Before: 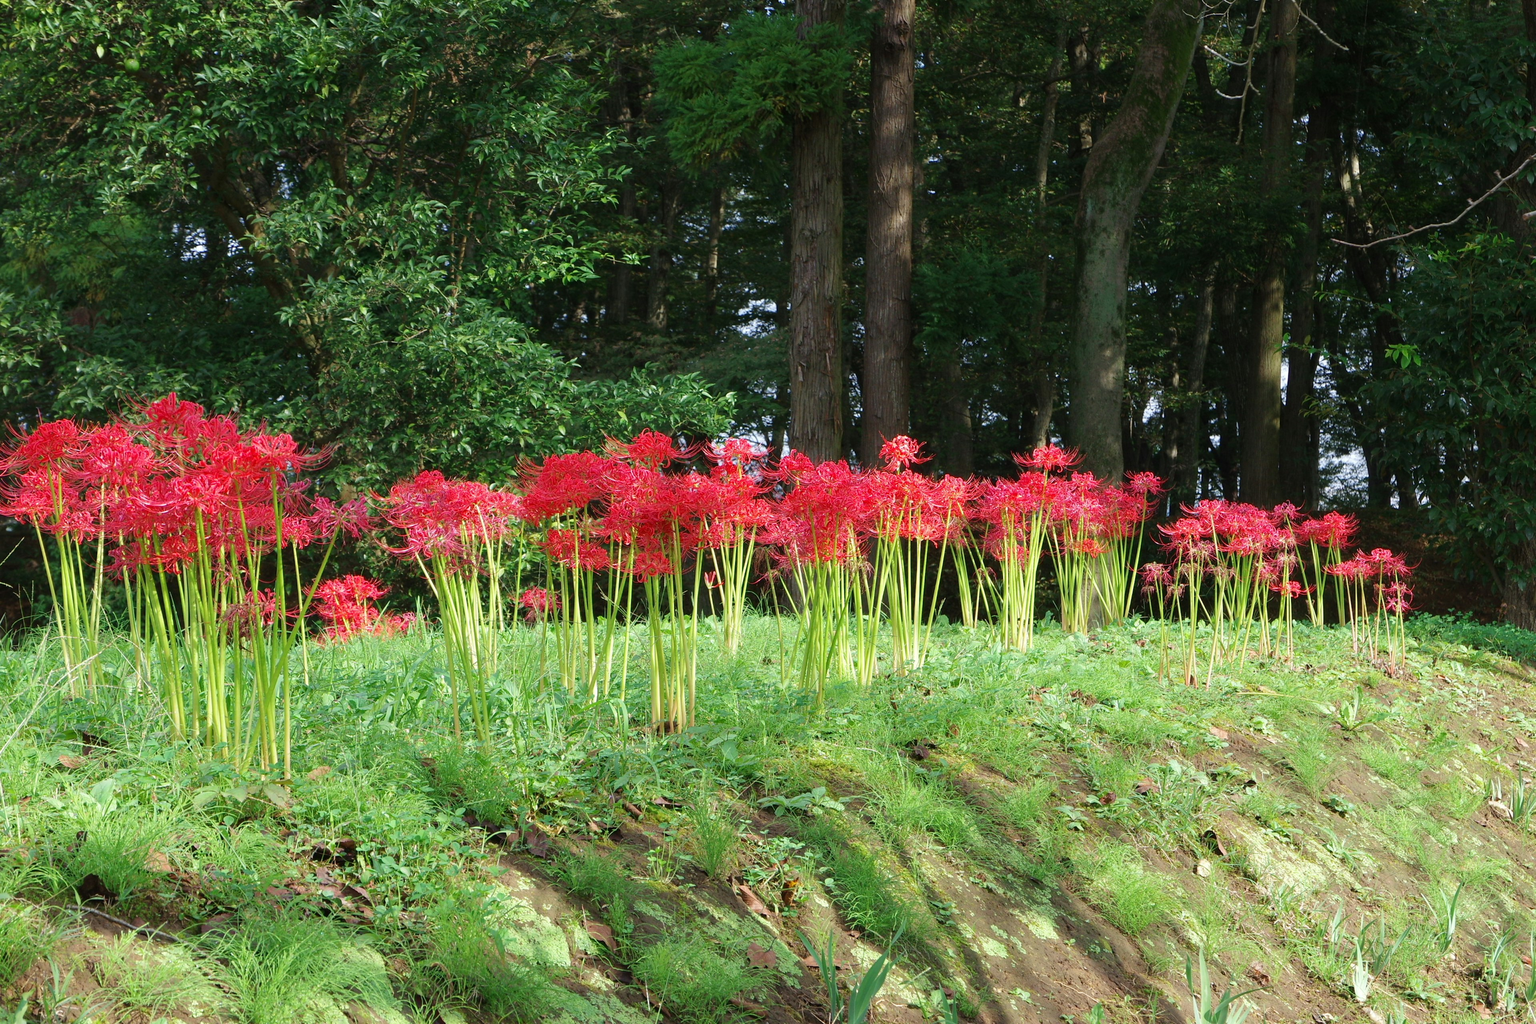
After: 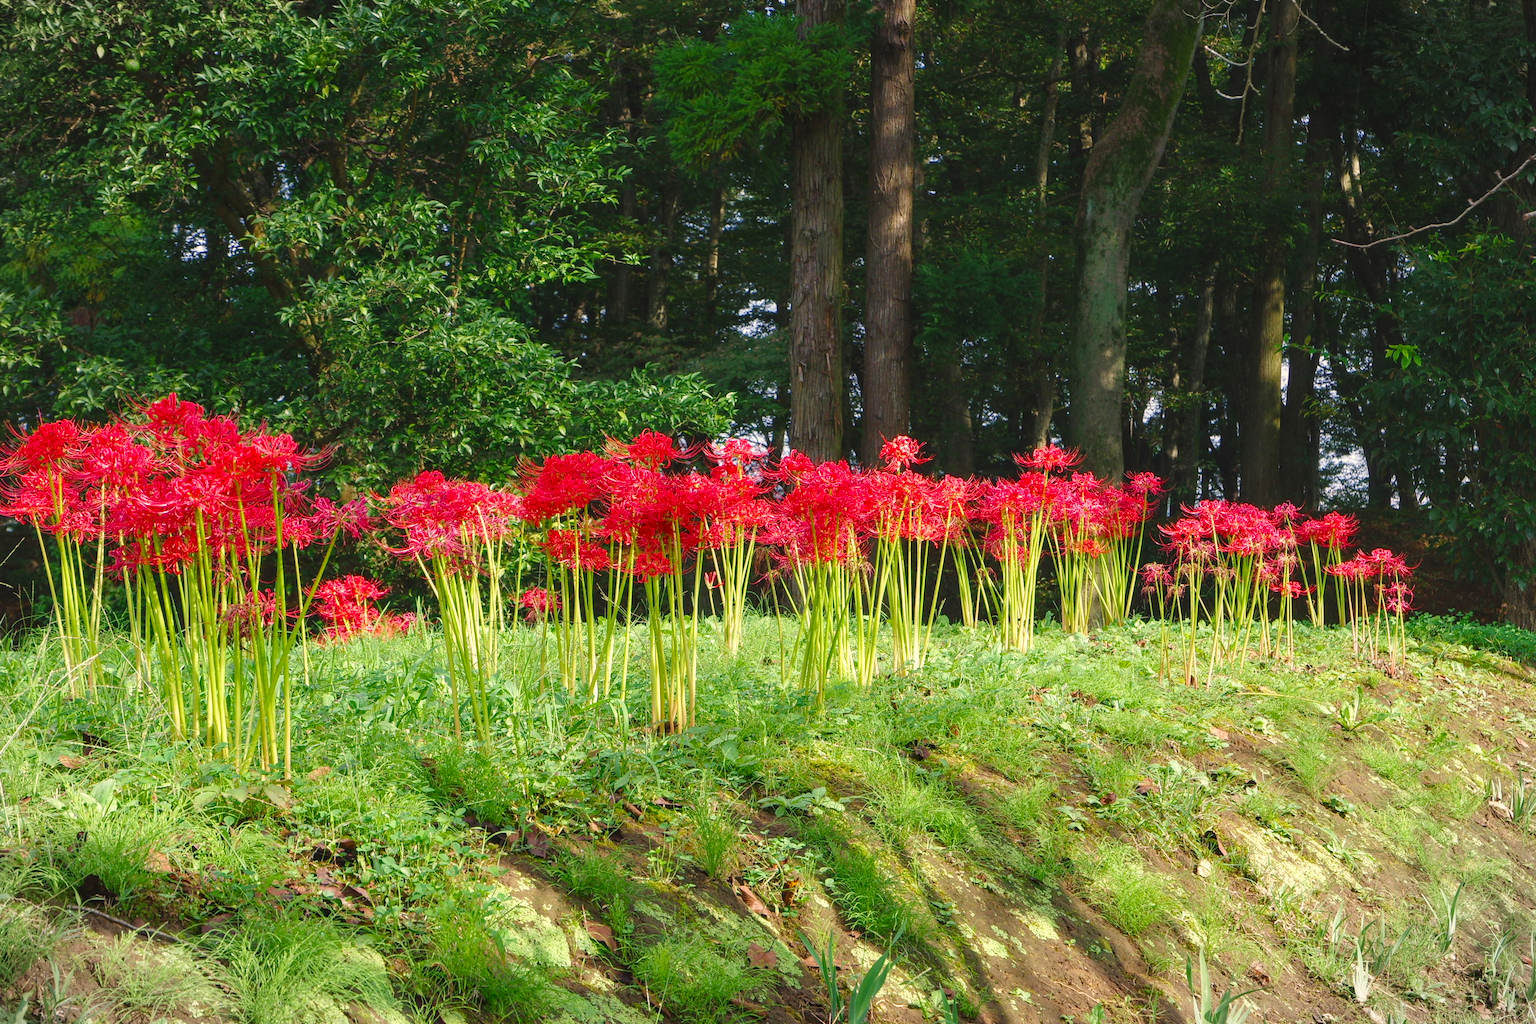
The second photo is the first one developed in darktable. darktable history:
local contrast: on, module defaults
vignetting: fall-off start 100%, brightness -0.282, width/height ratio 1.31
color balance rgb: shadows lift › chroma 2%, shadows lift › hue 247.2°, power › chroma 0.3%, power › hue 25.2°, highlights gain › chroma 3%, highlights gain › hue 60°, global offset › luminance 0.75%, perceptual saturation grading › global saturation 20%, perceptual saturation grading › highlights -20%, perceptual saturation grading › shadows 30%, global vibrance 20%
